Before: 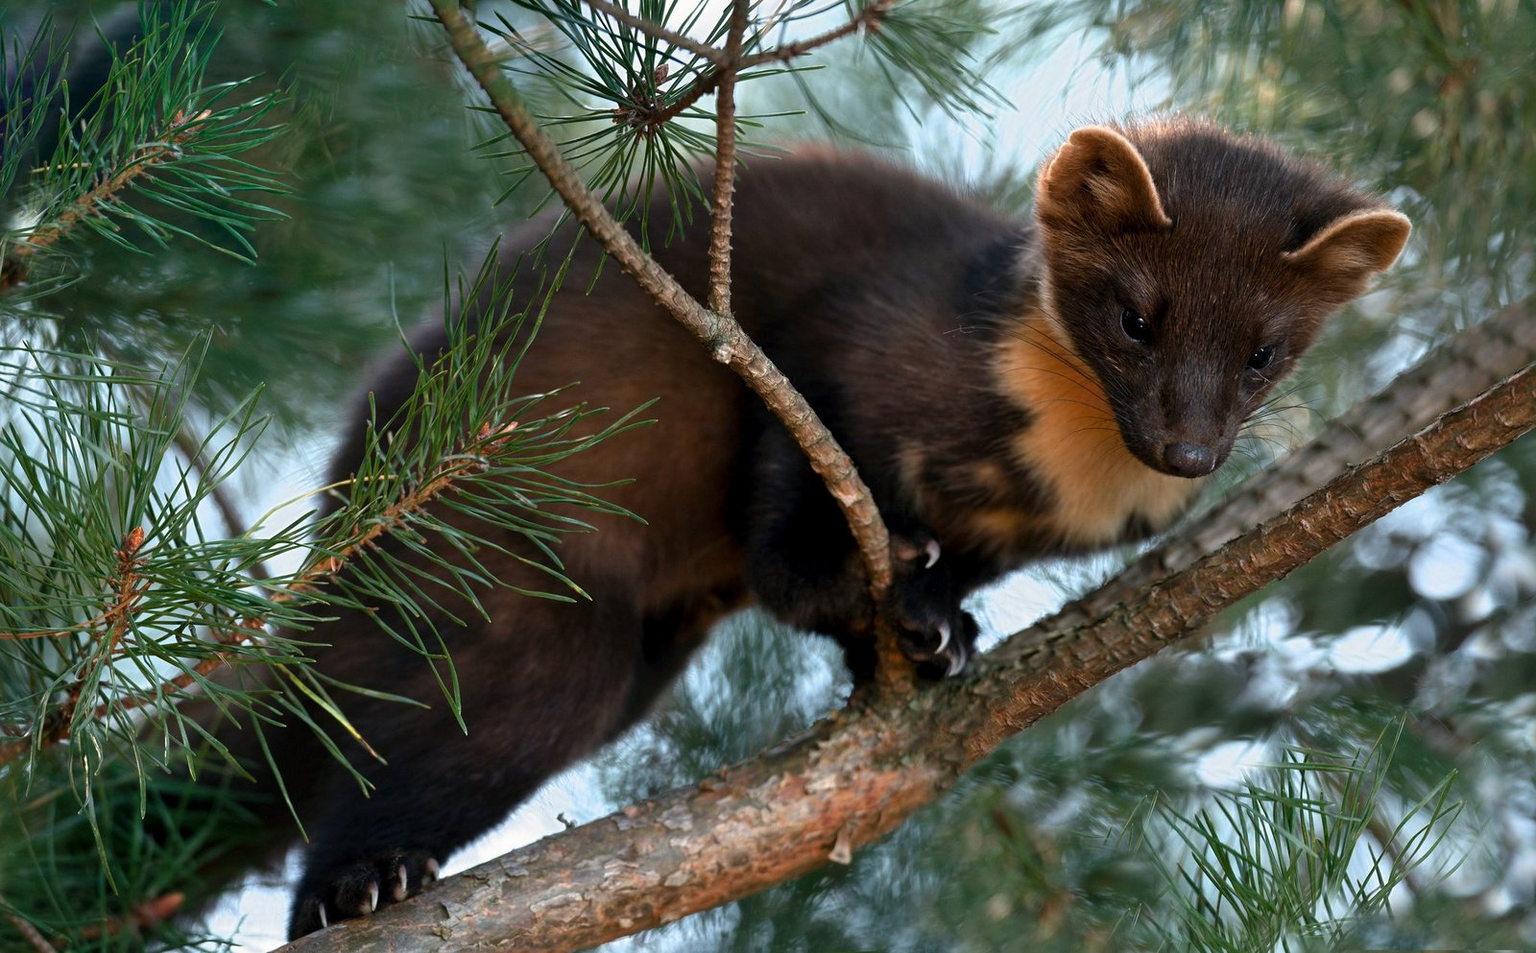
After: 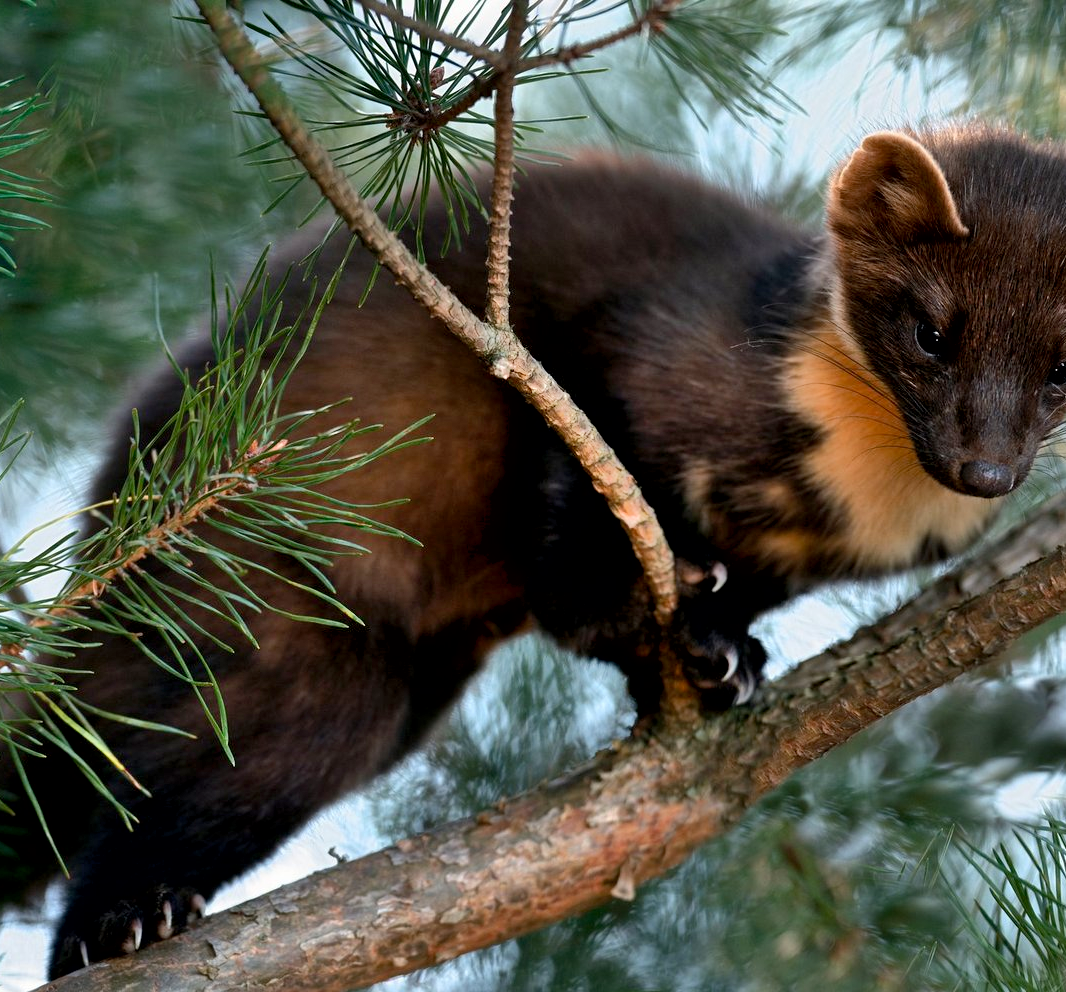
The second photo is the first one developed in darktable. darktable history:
exposure: black level correction 0.005, exposure 0.014 EV, compensate highlight preservation false
shadows and highlights: low approximation 0.01, soften with gaussian
crop and rotate: left 15.754%, right 17.579%
